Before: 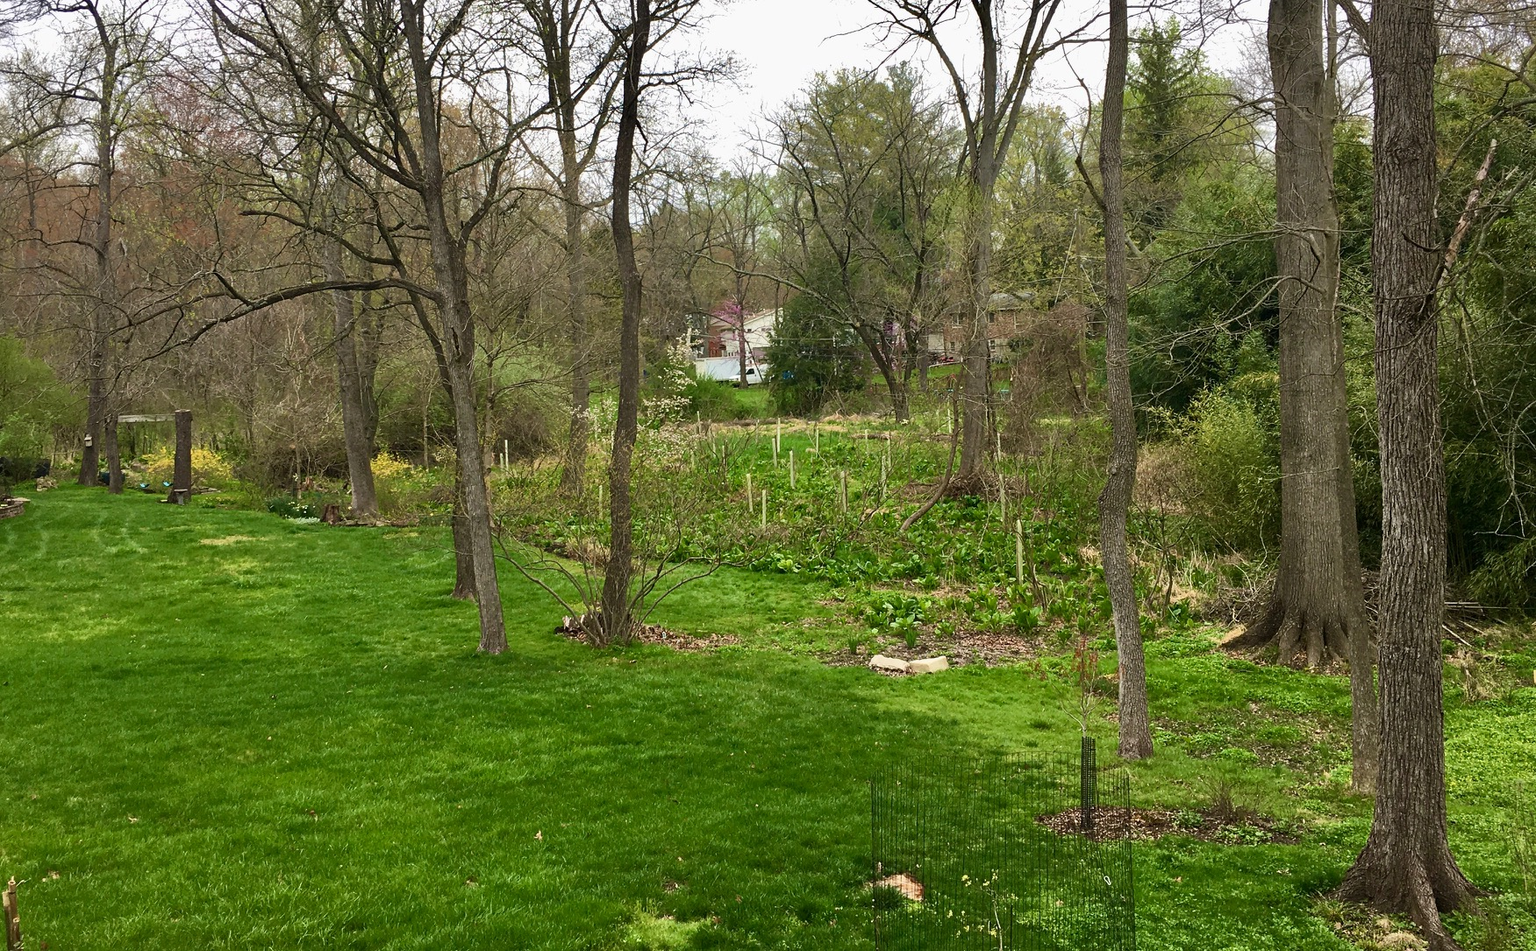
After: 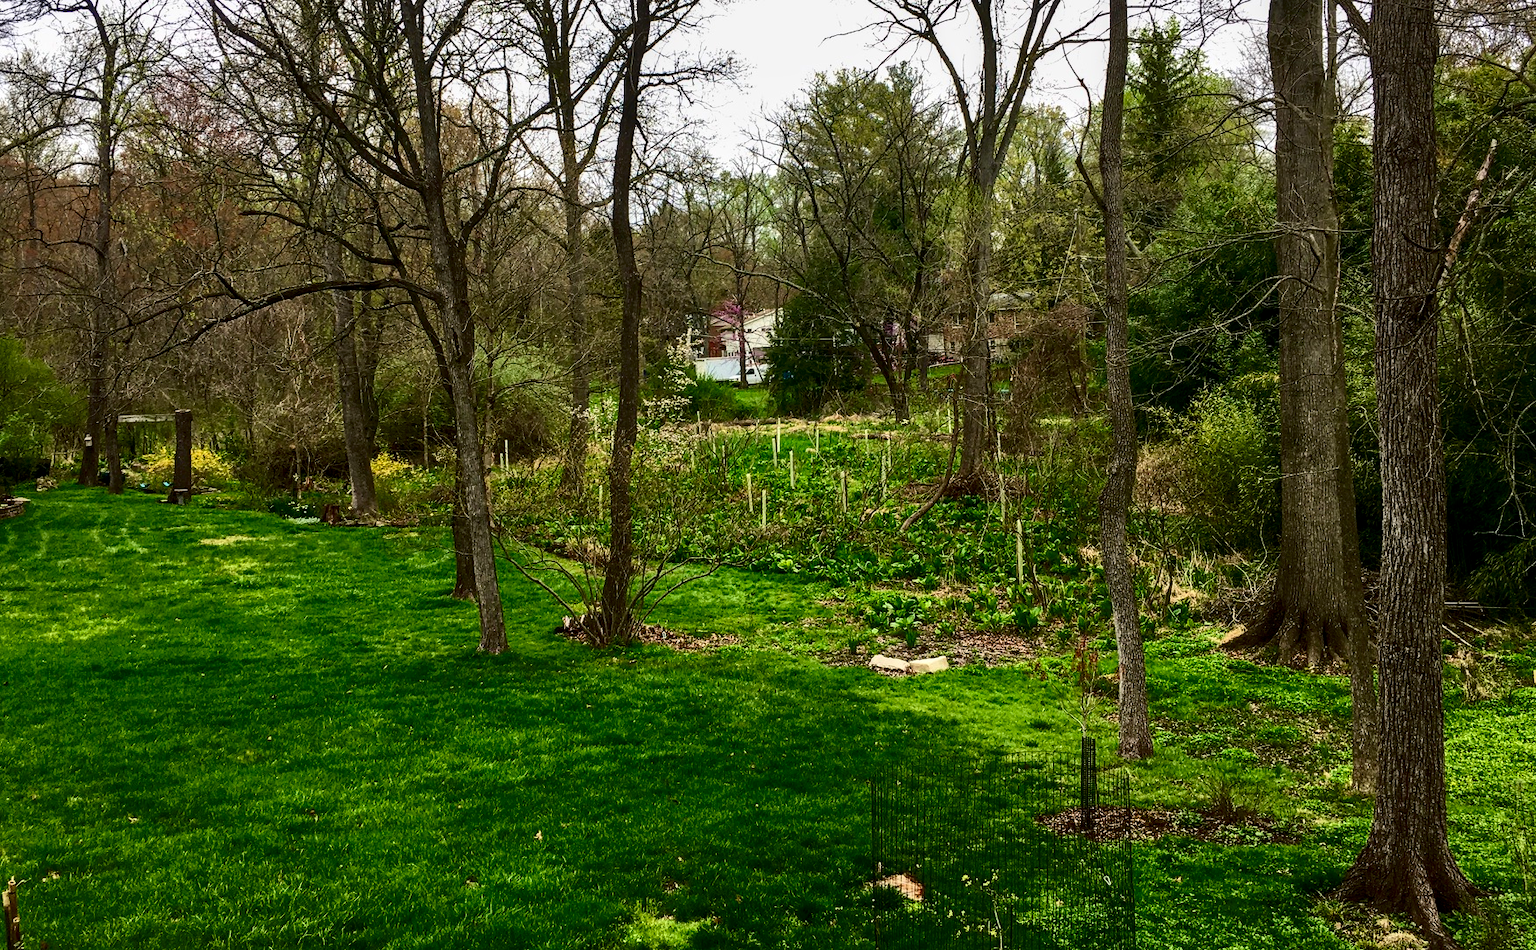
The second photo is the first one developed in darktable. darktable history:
contrast brightness saturation: contrast 0.22, brightness -0.19, saturation 0.24
local contrast: on, module defaults
